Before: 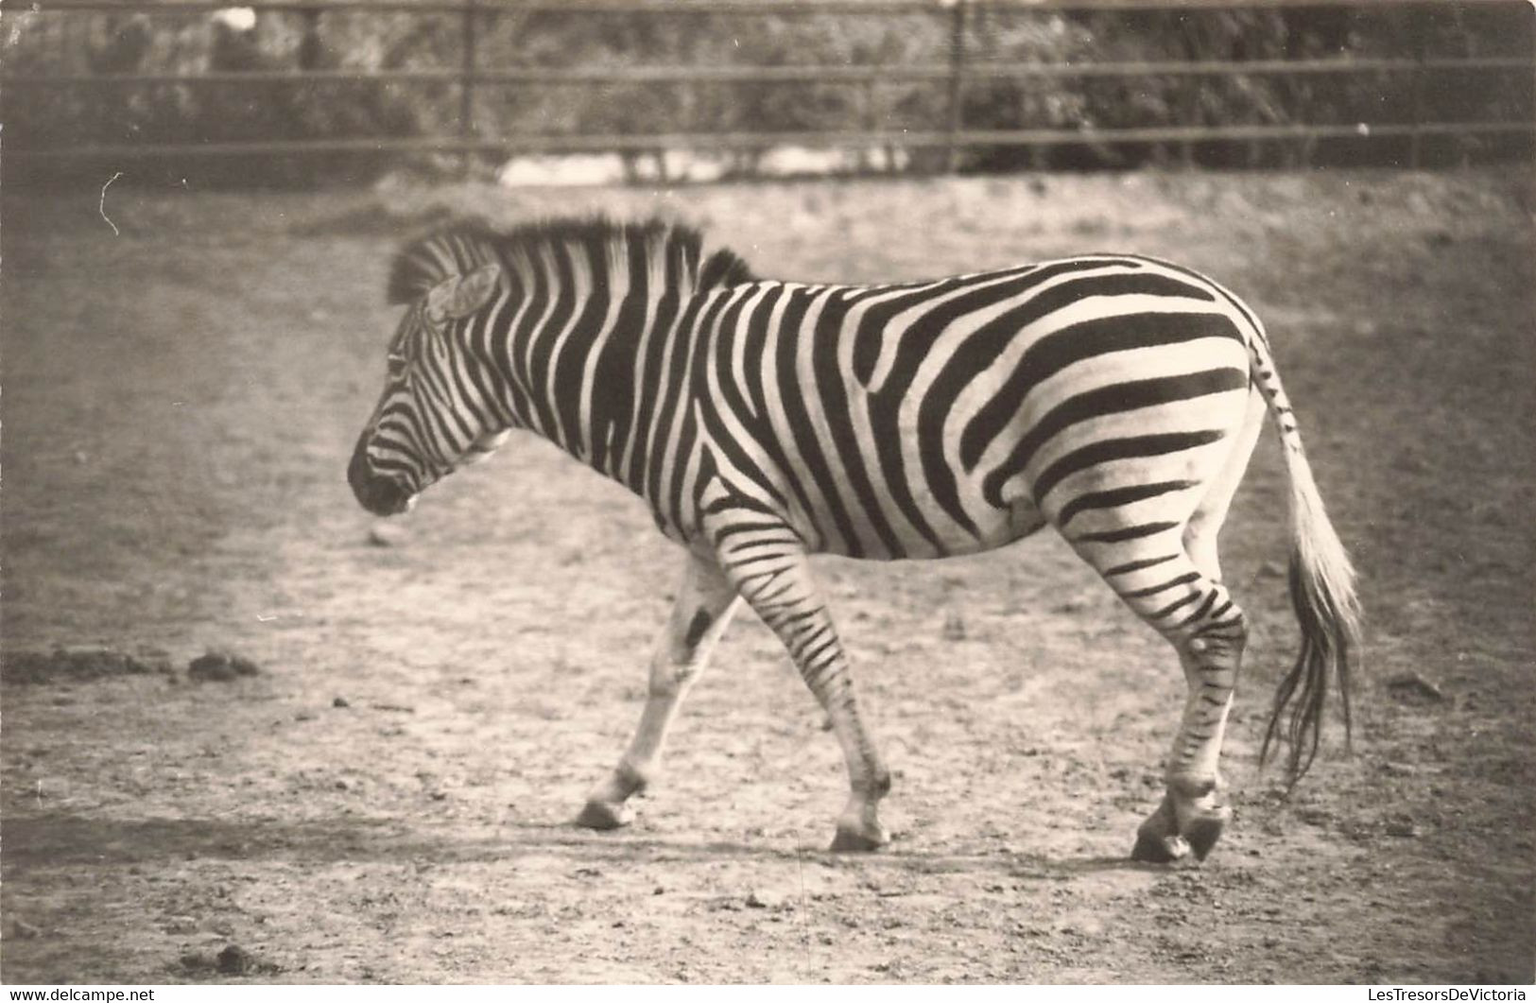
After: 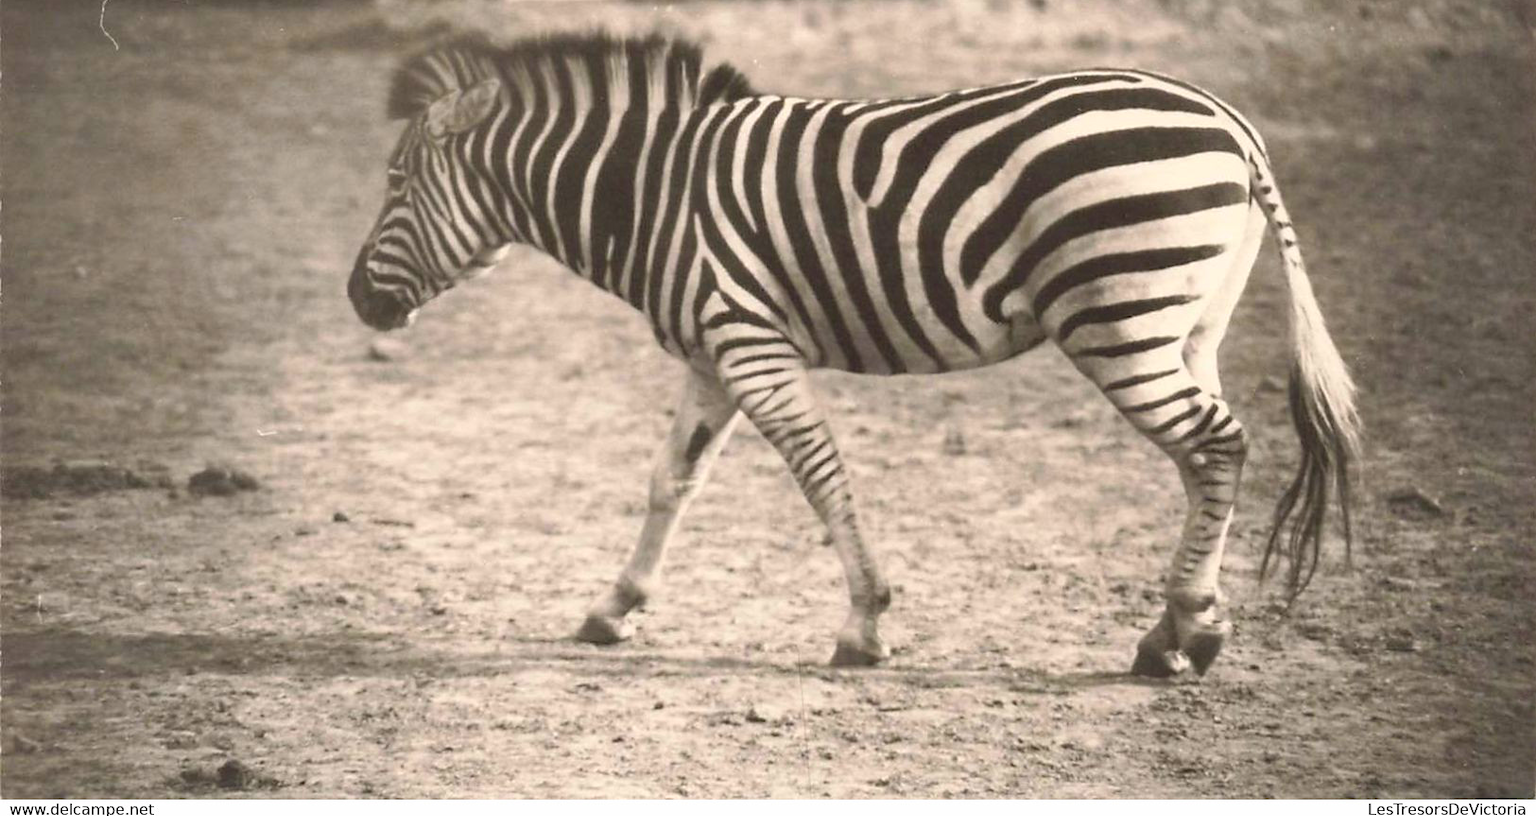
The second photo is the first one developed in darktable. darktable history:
crop and rotate: top 18.507%
color balance rgb: global vibrance 42.74%
